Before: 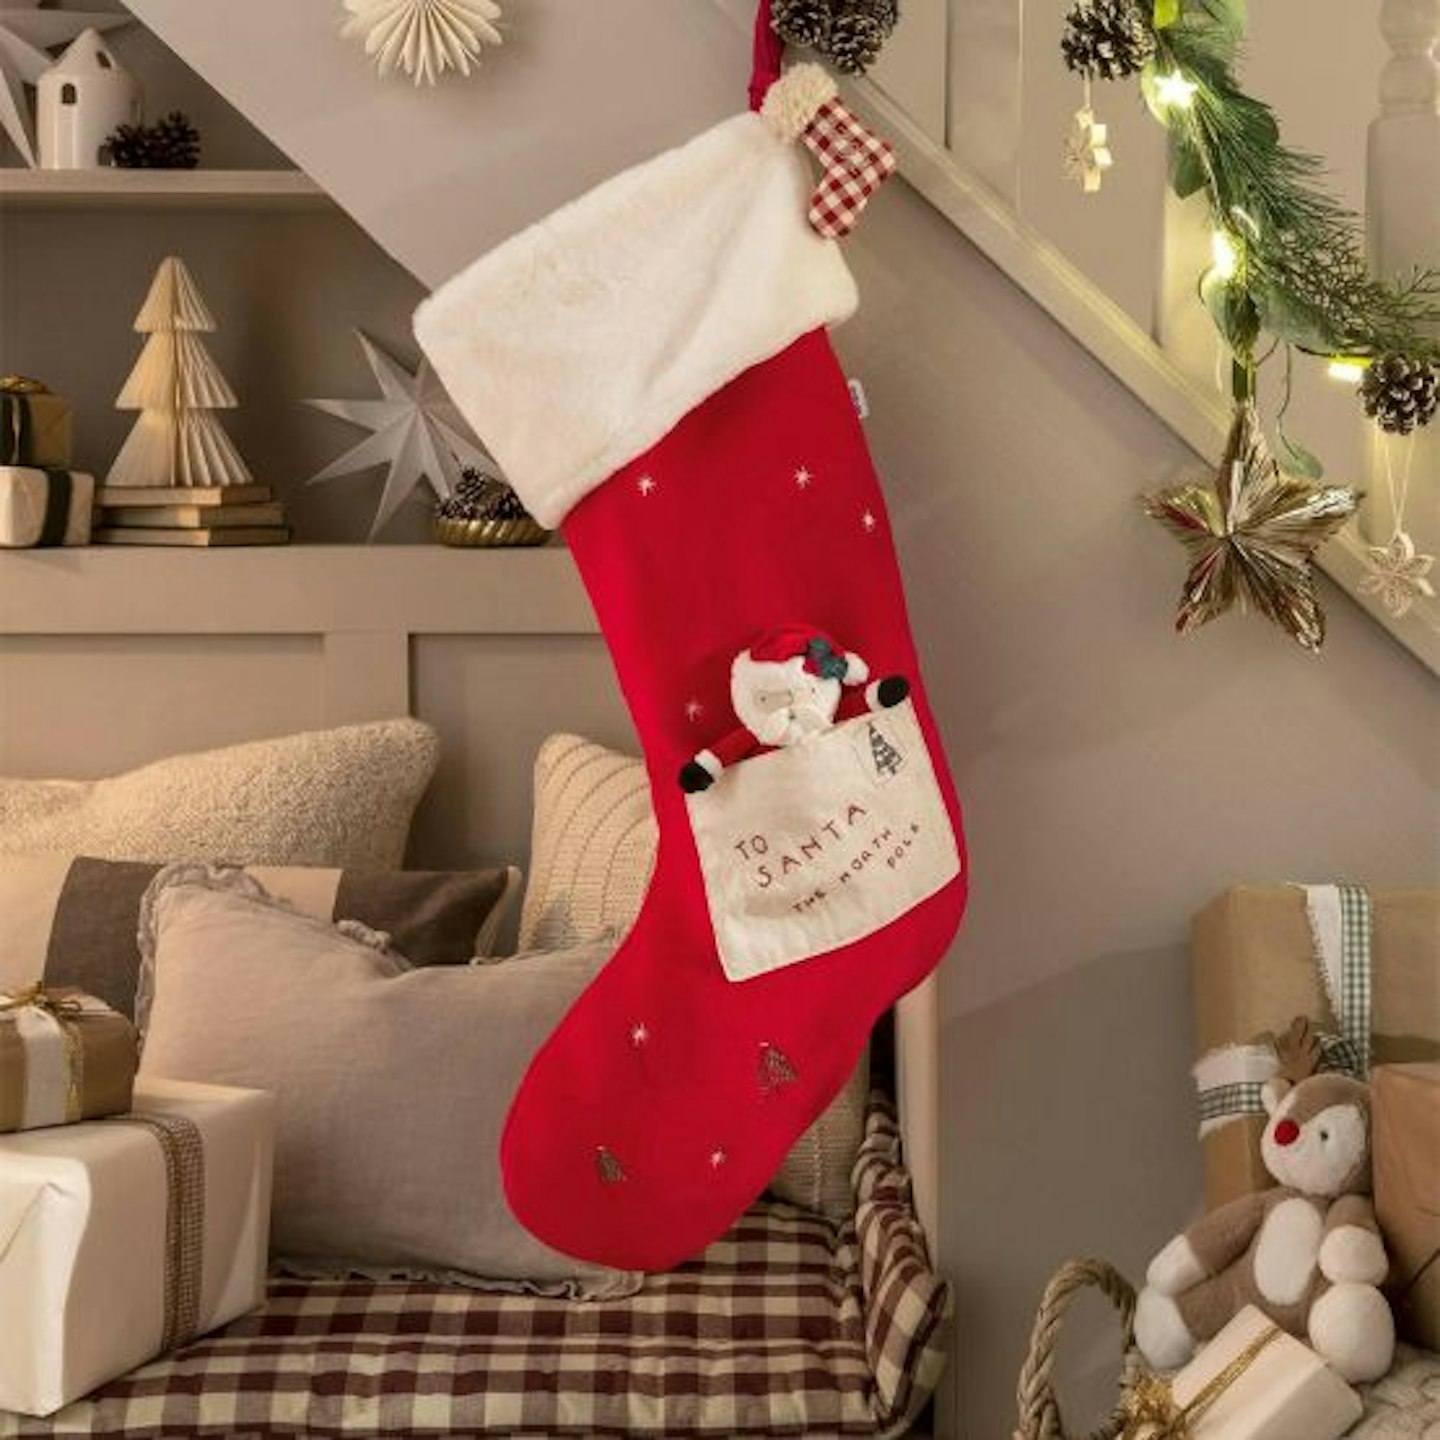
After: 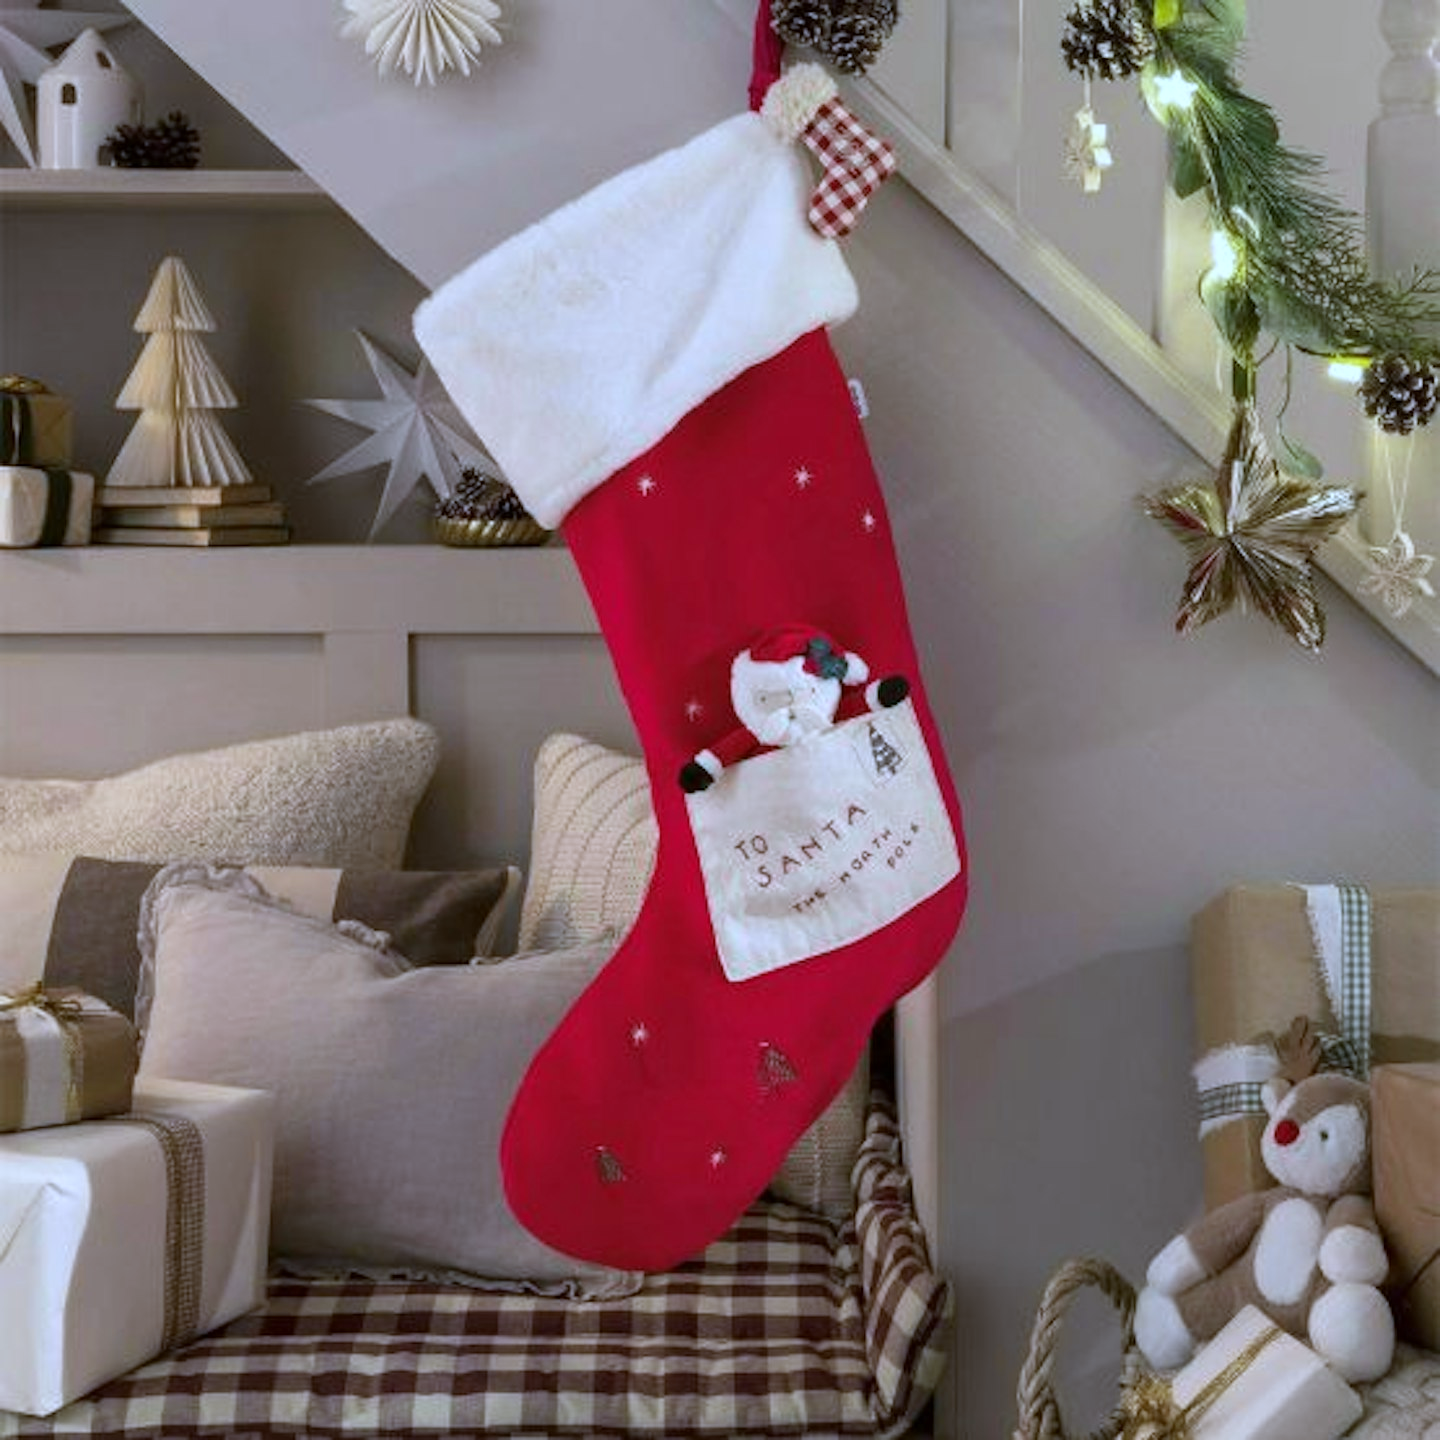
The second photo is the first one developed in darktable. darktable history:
tone equalizer: on, module defaults
white balance: red 0.871, blue 1.249
